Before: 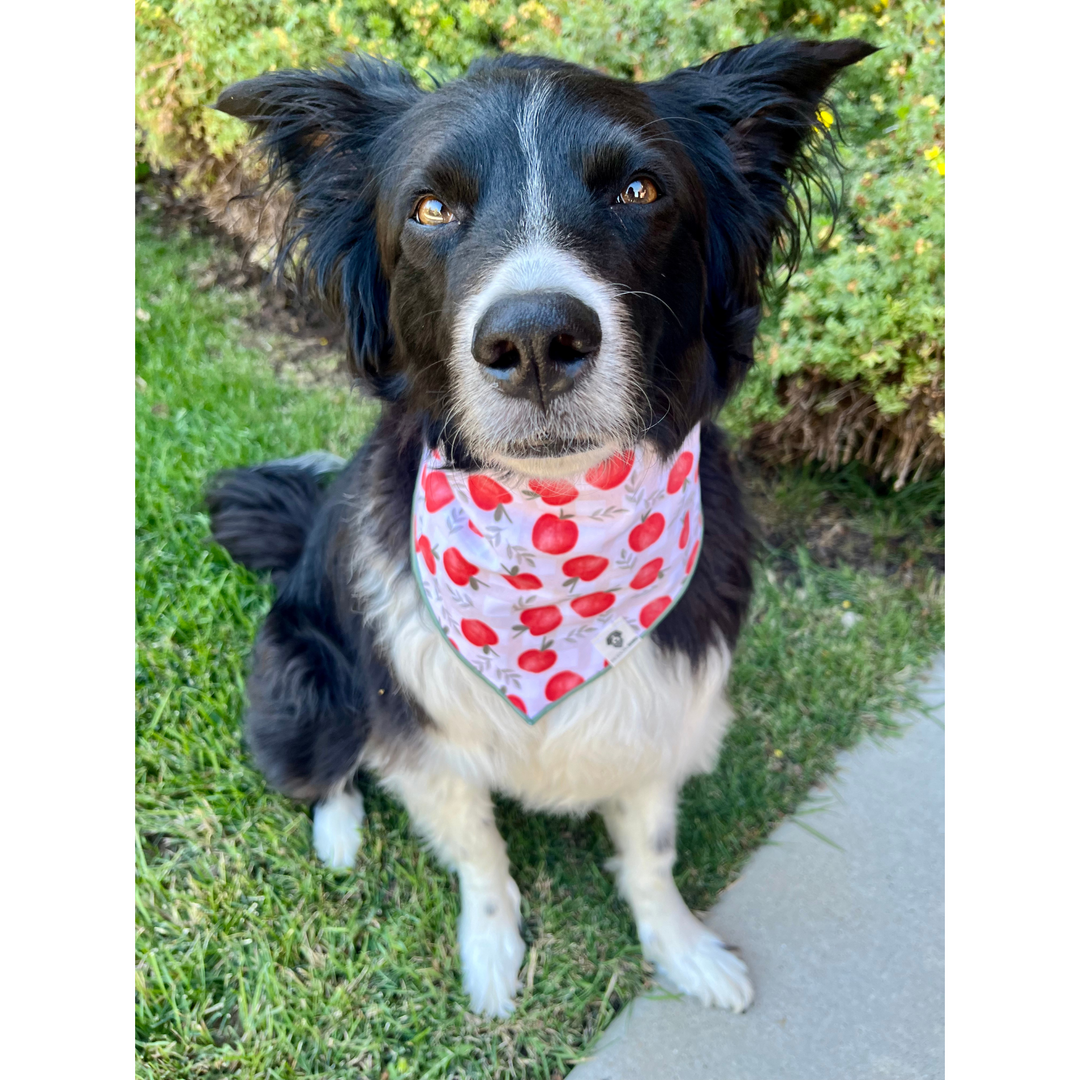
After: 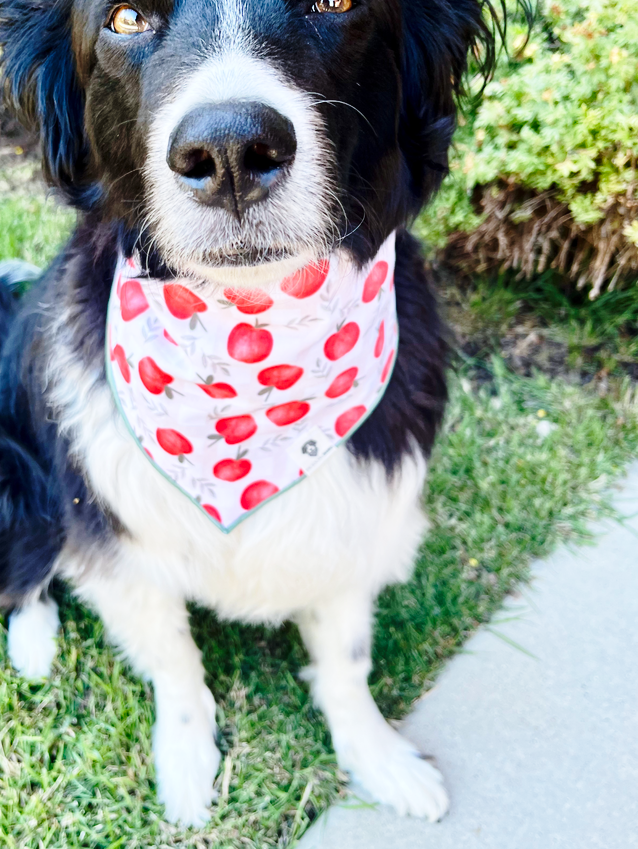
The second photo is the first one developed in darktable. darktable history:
base curve: curves: ch0 [(0, 0) (0.028, 0.03) (0.121, 0.232) (0.46, 0.748) (0.859, 0.968) (1, 1)], preserve colors none
white balance: red 0.983, blue 1.036
crop and rotate: left 28.256%, top 17.734%, right 12.656%, bottom 3.573%
